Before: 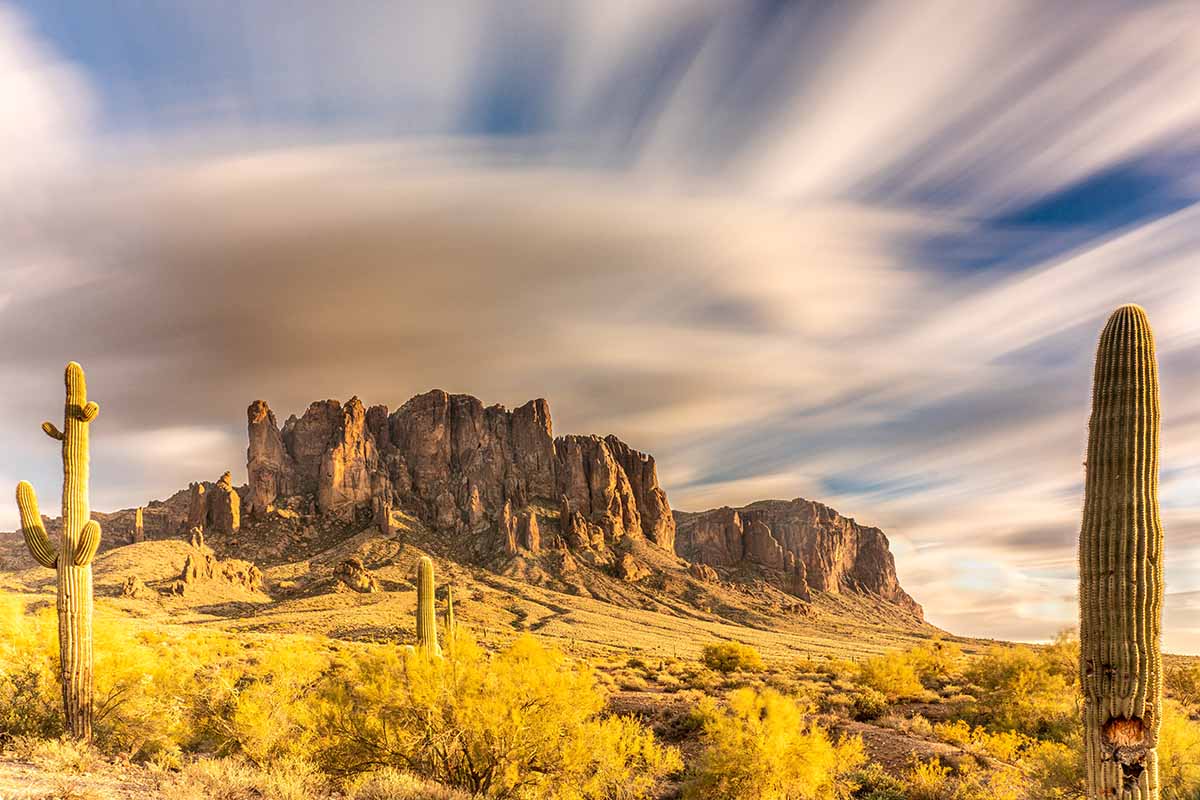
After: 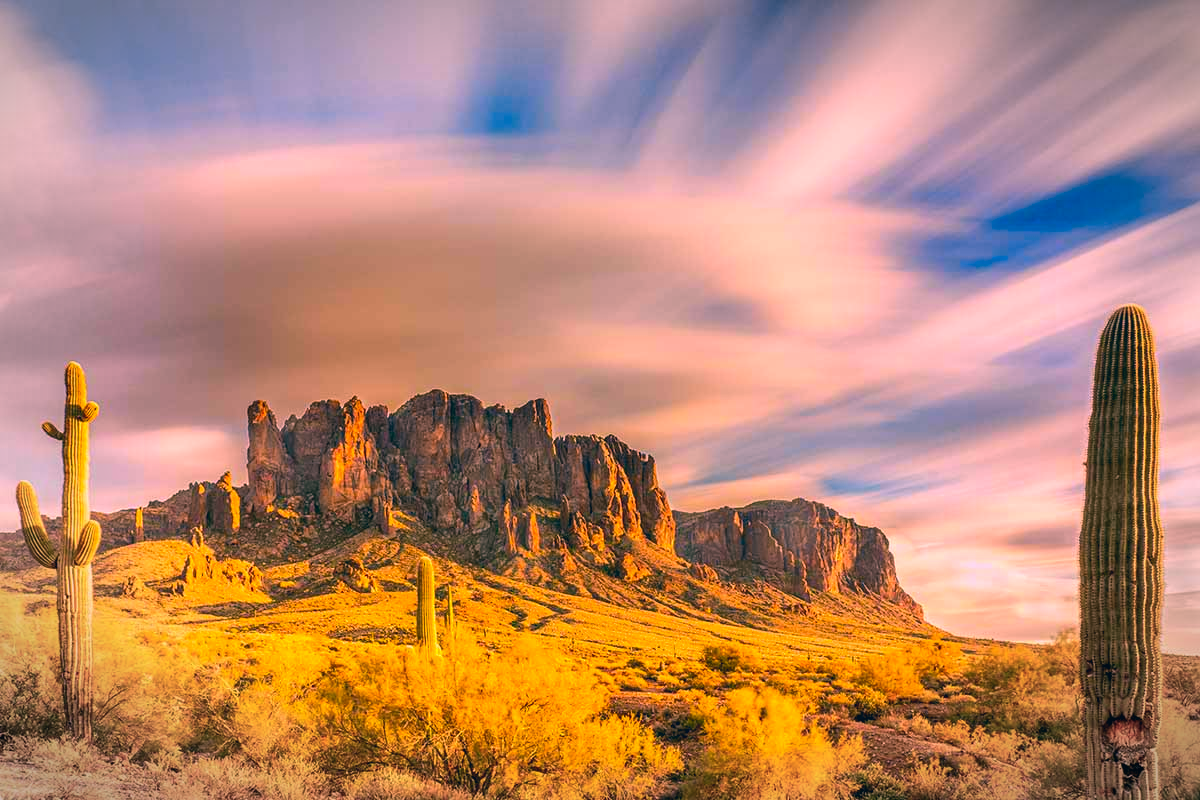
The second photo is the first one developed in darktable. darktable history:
color correction: highlights a* 16.79, highlights b* 0.341, shadows a* -14.79, shadows b* -14.17, saturation 1.54
vignetting: automatic ratio true
